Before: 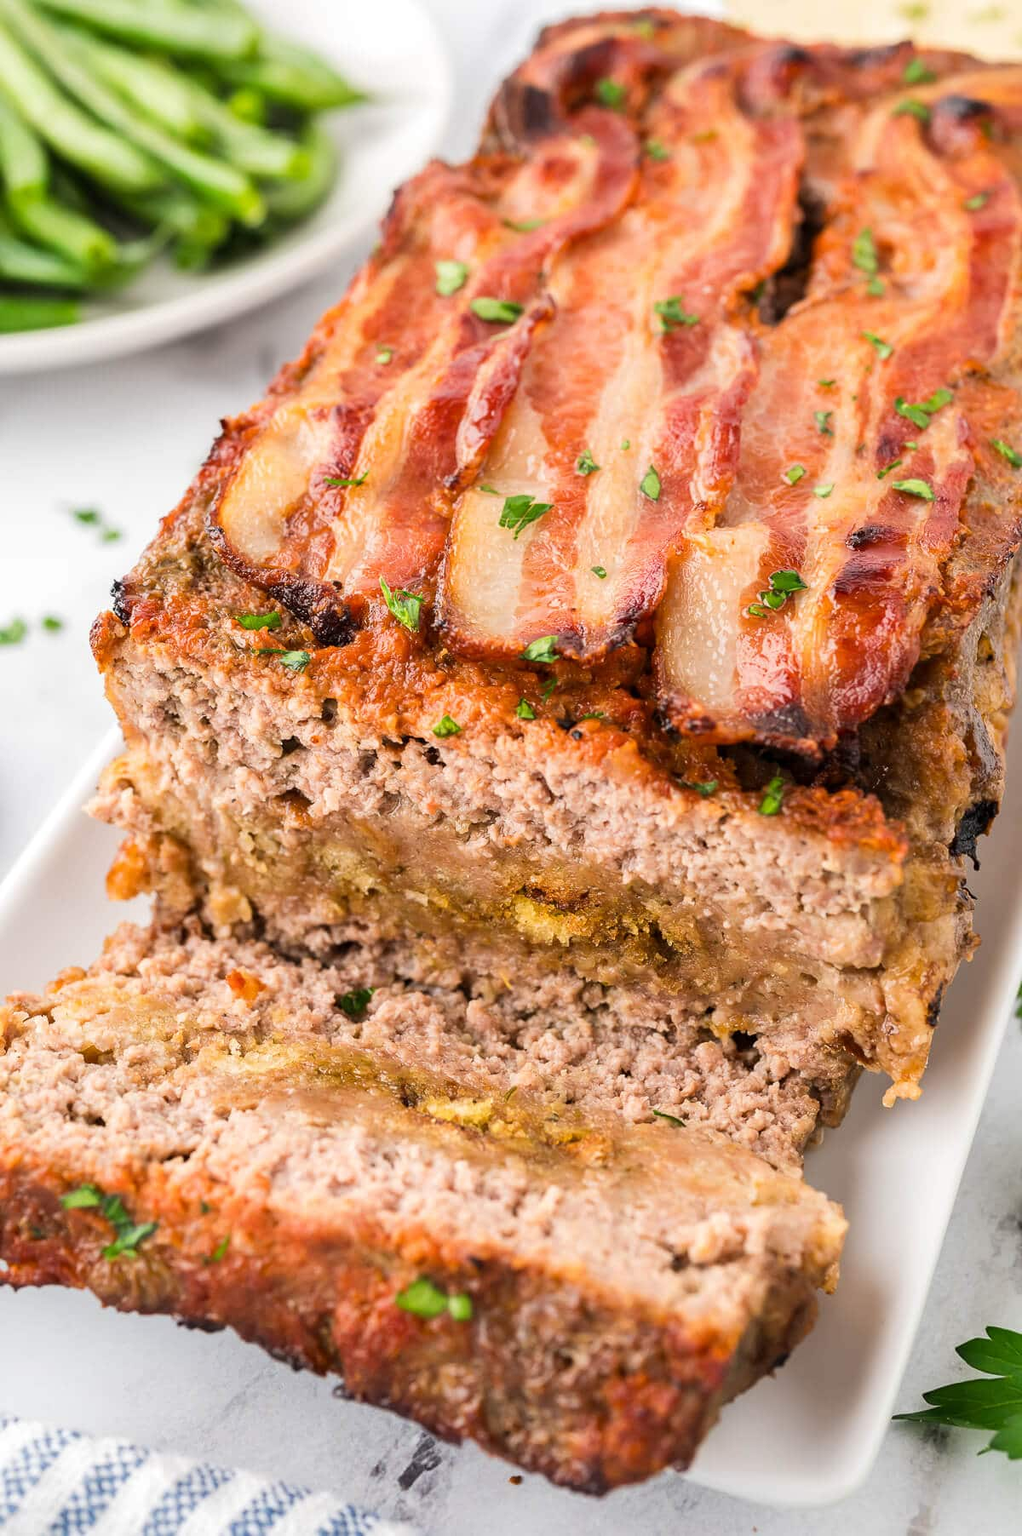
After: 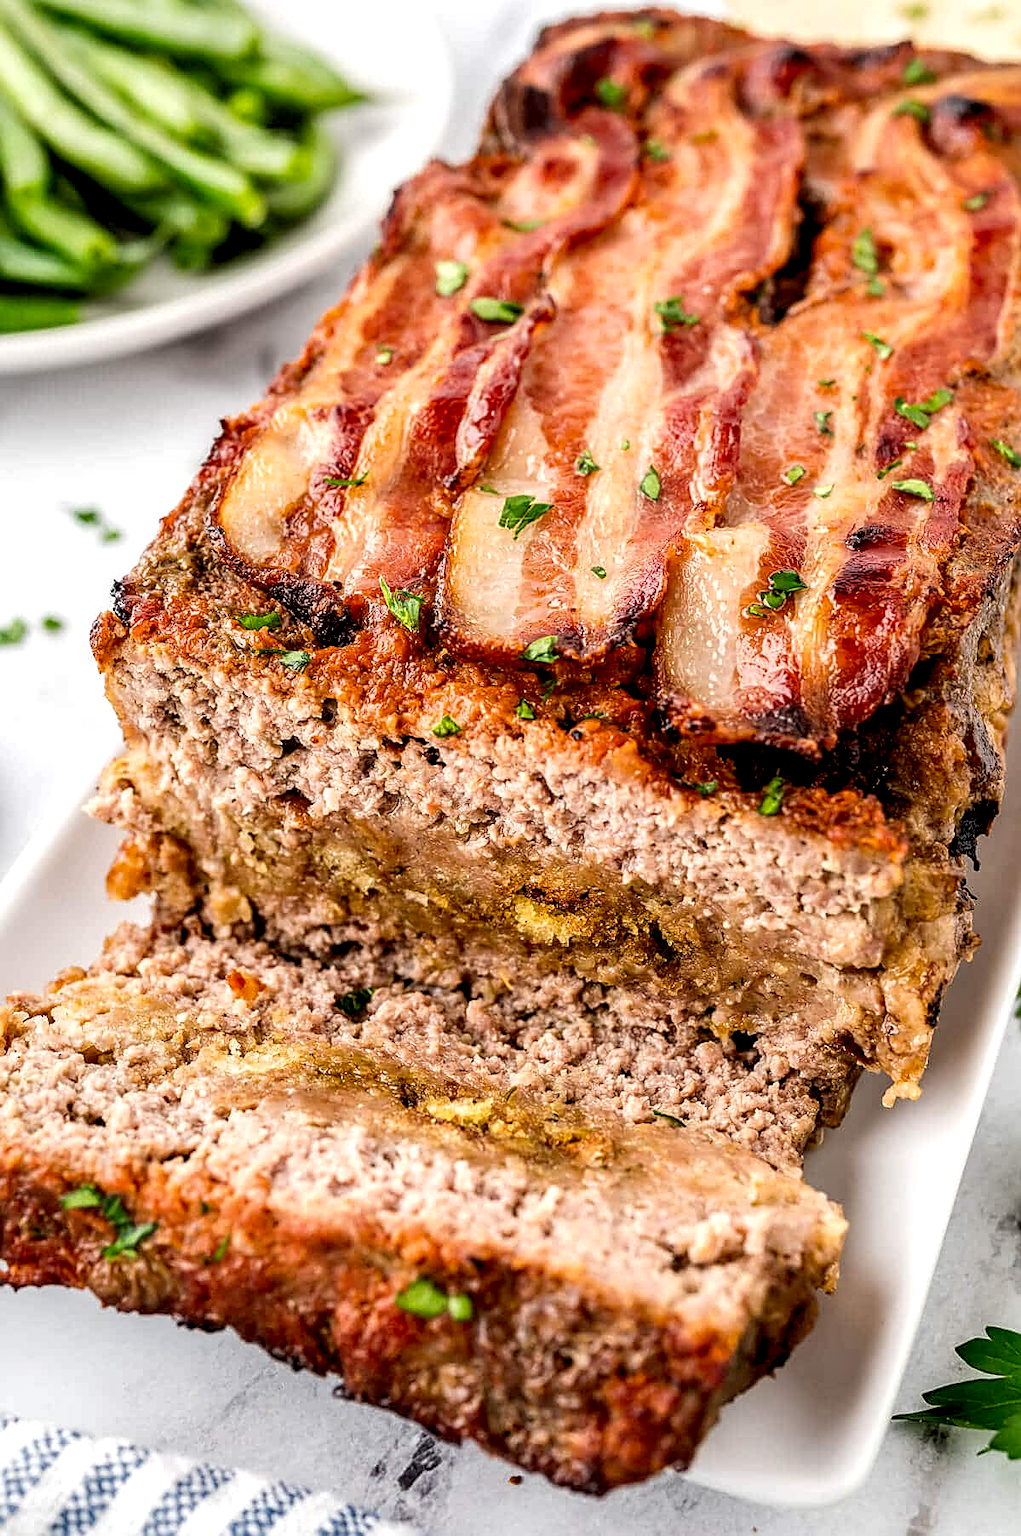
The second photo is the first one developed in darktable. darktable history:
local contrast: detail 160%
exposure: black level correction 0.013, compensate highlight preservation false
sharpen: on, module defaults
